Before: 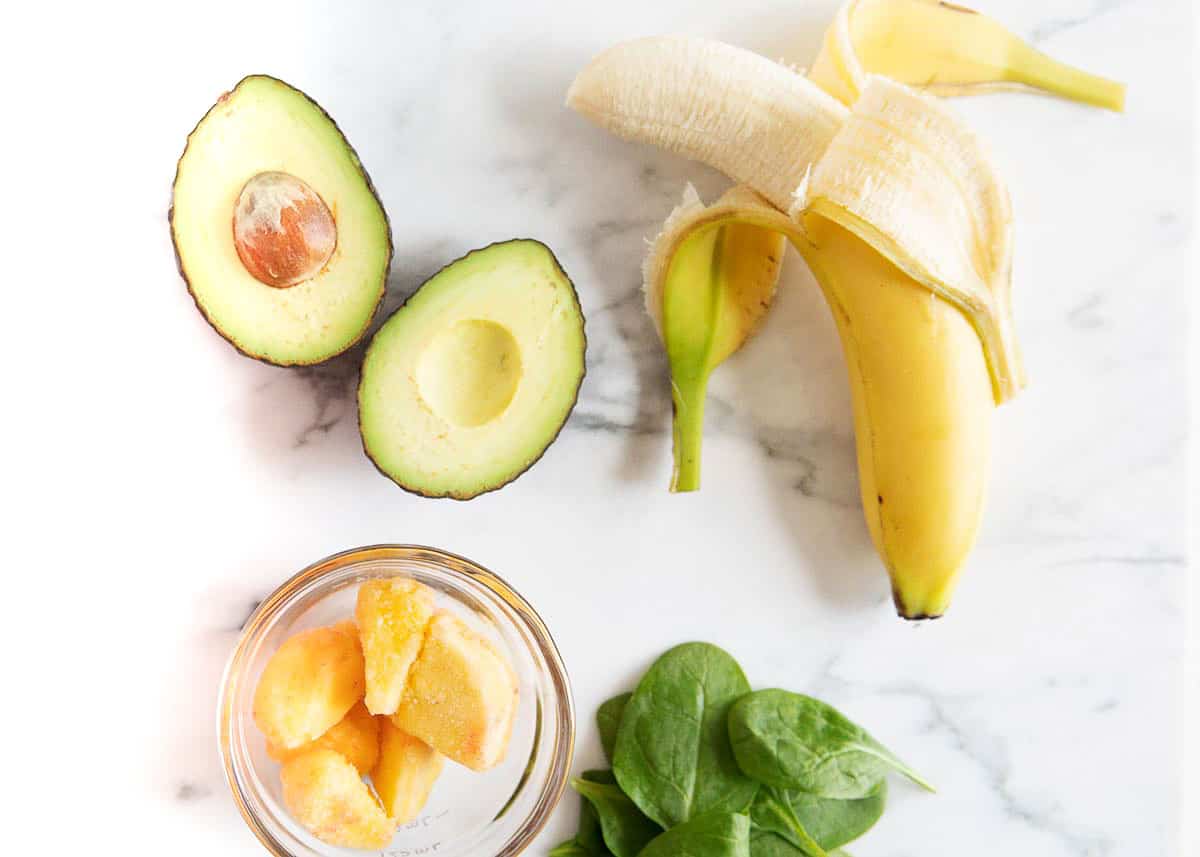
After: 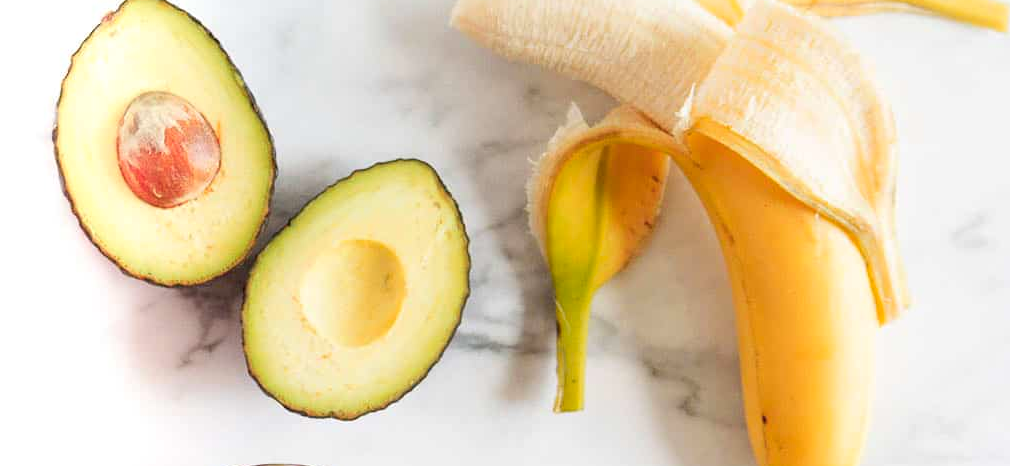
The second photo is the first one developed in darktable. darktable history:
crop and rotate: left 9.697%, top 9.431%, right 6.077%, bottom 36.166%
color zones: curves: ch1 [(0.235, 0.558) (0.75, 0.5)]; ch2 [(0.25, 0.462) (0.749, 0.457)]
